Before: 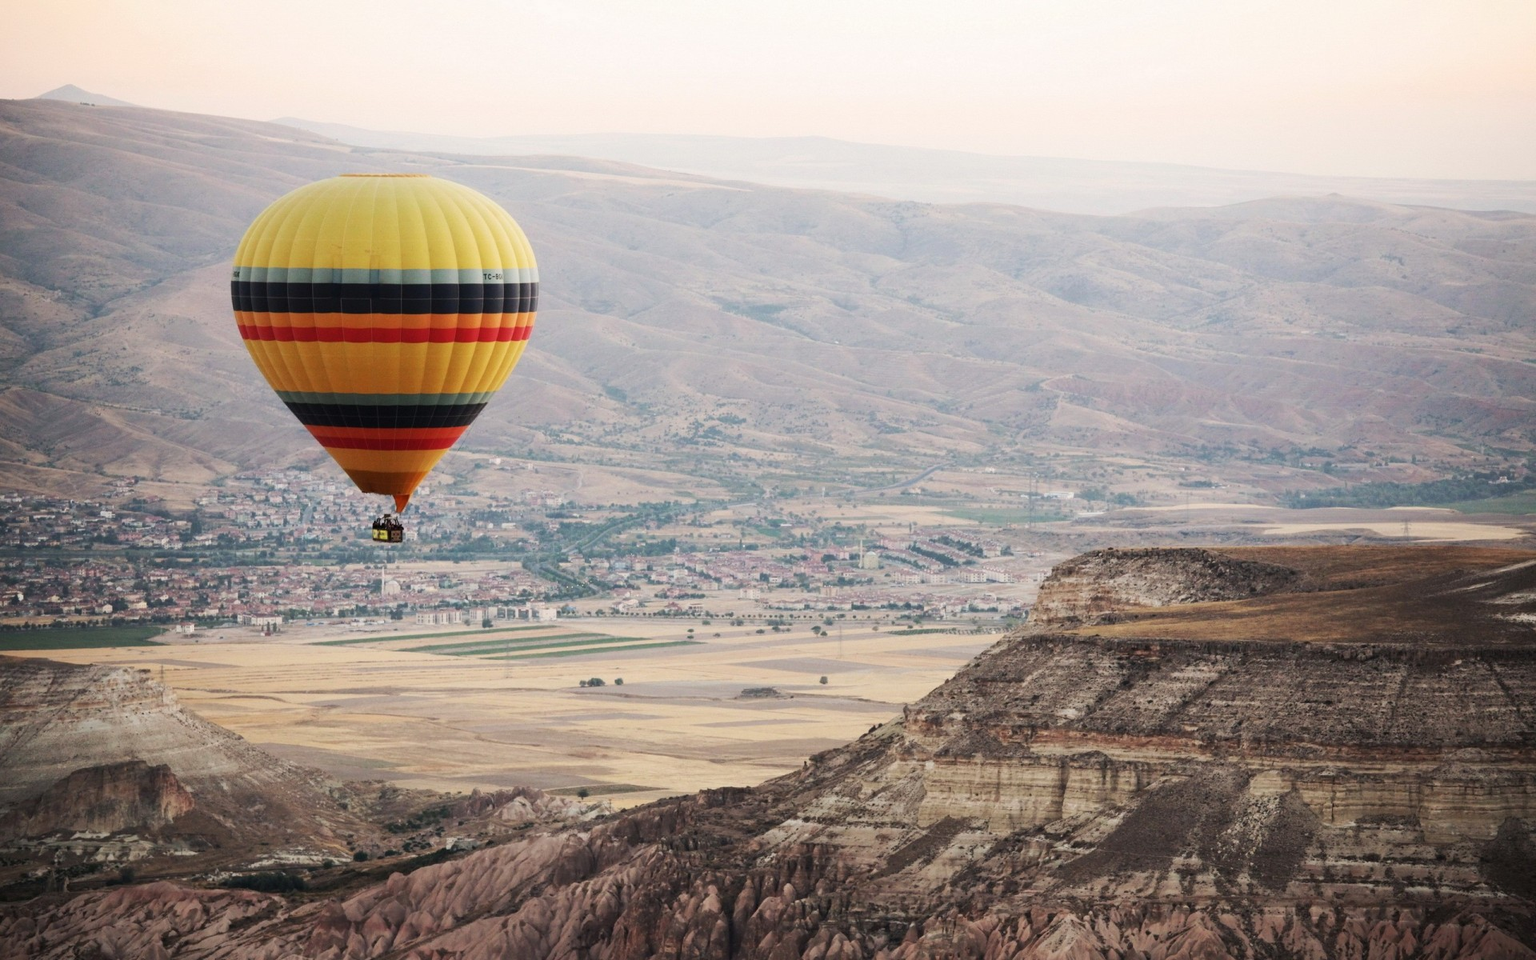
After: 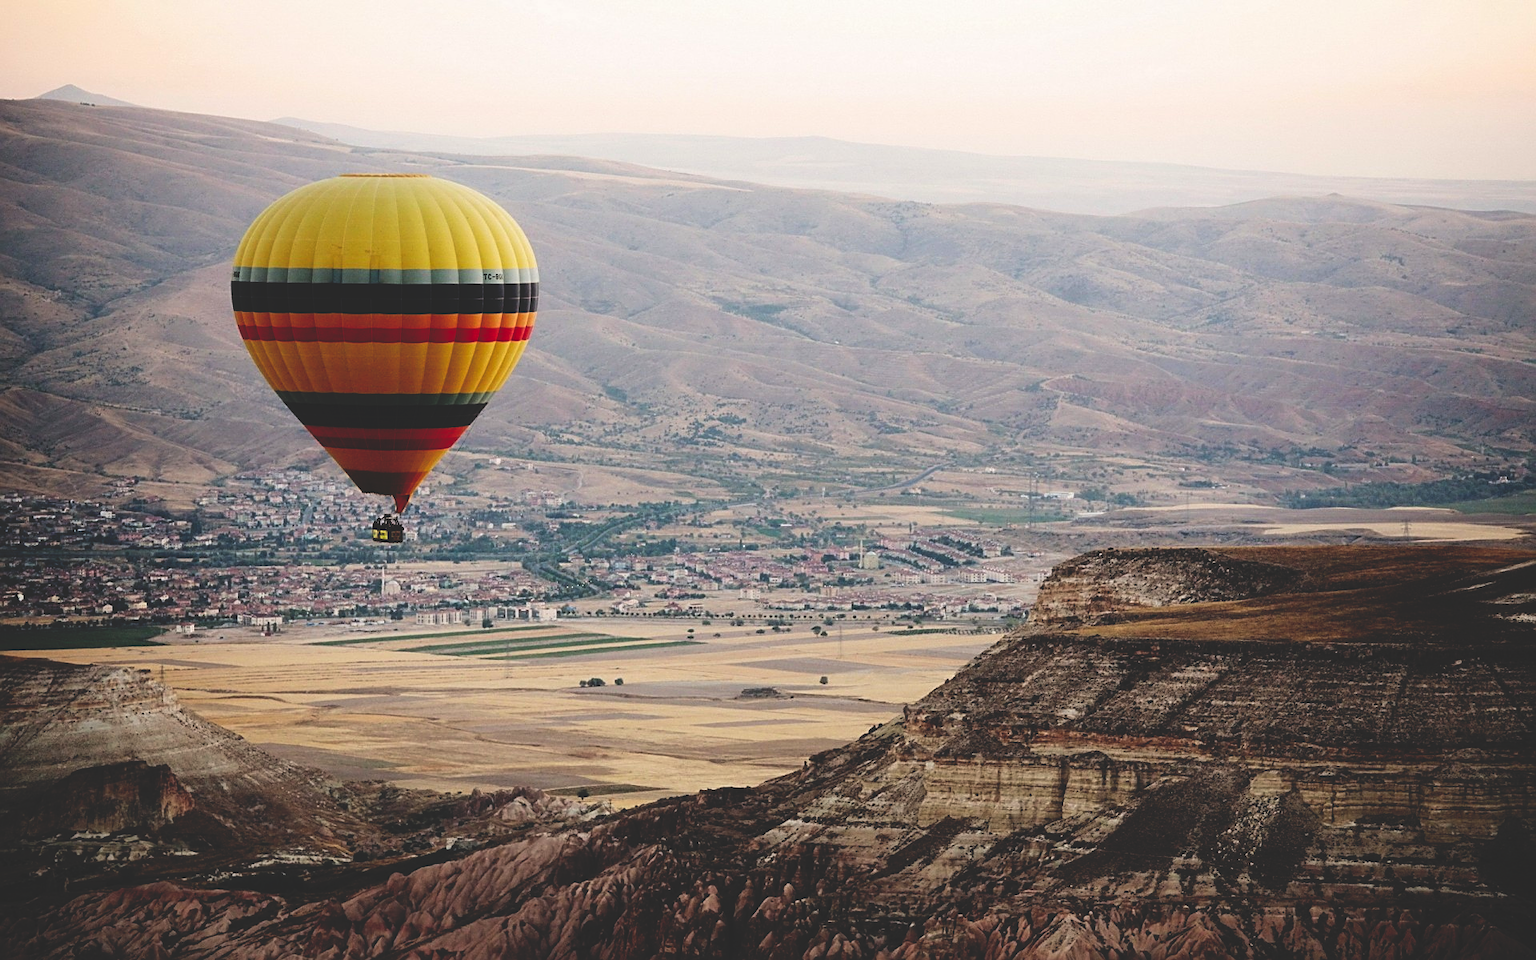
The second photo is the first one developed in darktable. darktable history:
base curve: curves: ch0 [(0, 0.02) (0.083, 0.036) (1, 1)], preserve colors none
sharpen: on, module defaults
